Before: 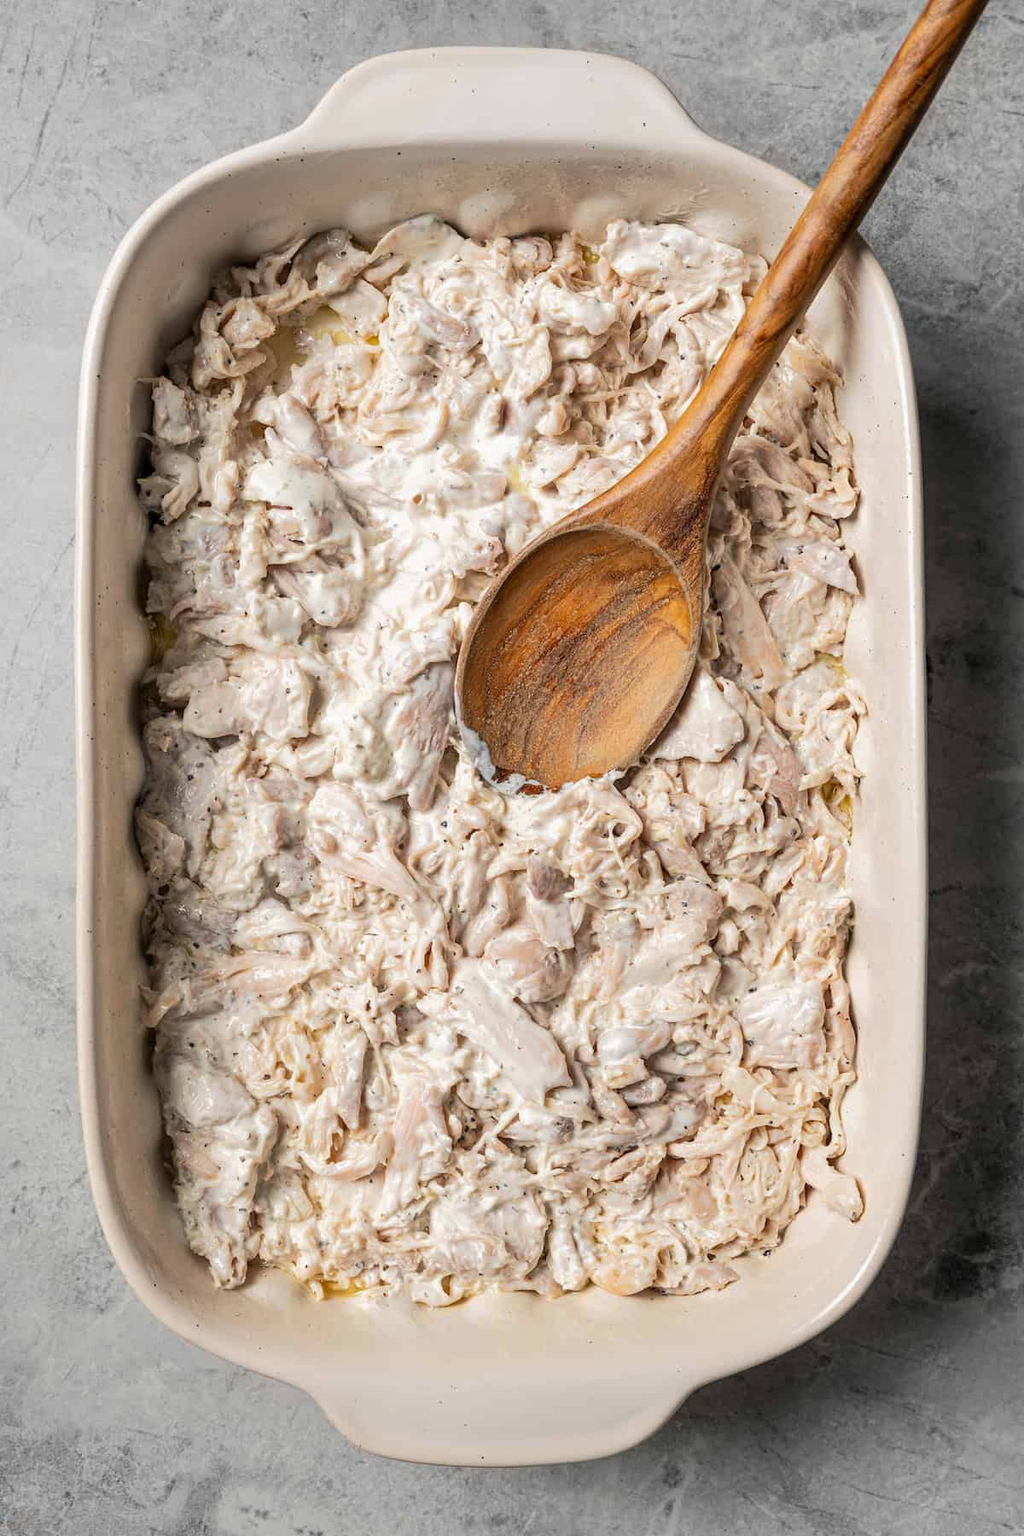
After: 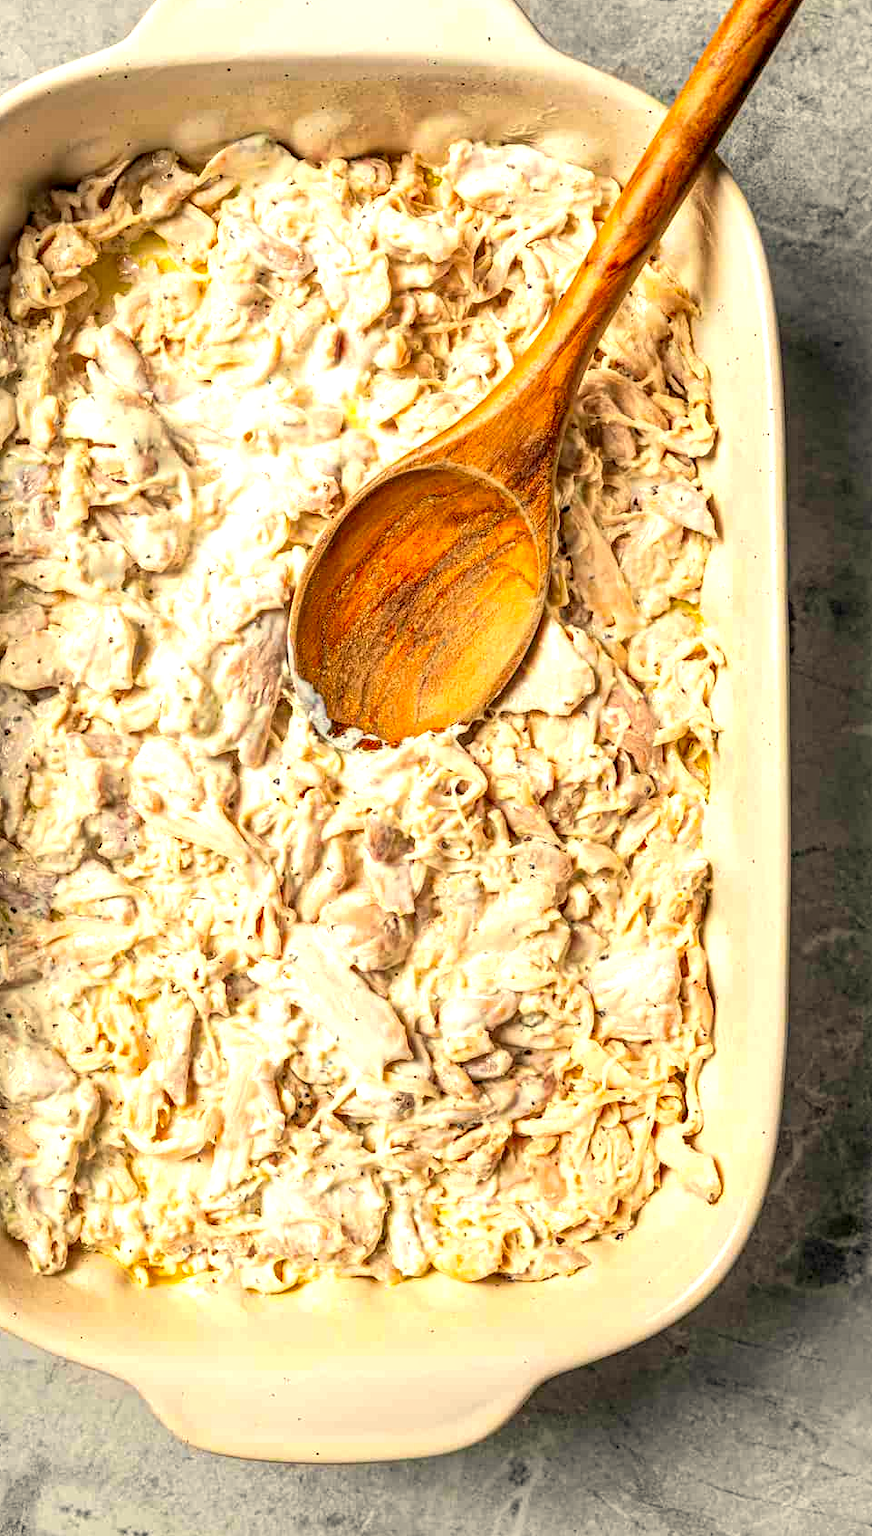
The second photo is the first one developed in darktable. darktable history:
color correction: highlights a* 1.39, highlights b* 17.83
contrast brightness saturation: saturation 0.5
exposure: black level correction 0, exposure 0.7 EV, compensate exposure bias true, compensate highlight preservation false
haze removal: compatibility mode true, adaptive false
rotate and perspective: automatic cropping original format, crop left 0, crop top 0
white balance: red 1, blue 1
crop and rotate: left 17.959%, top 5.771%, right 1.742%
local contrast: detail 130%
